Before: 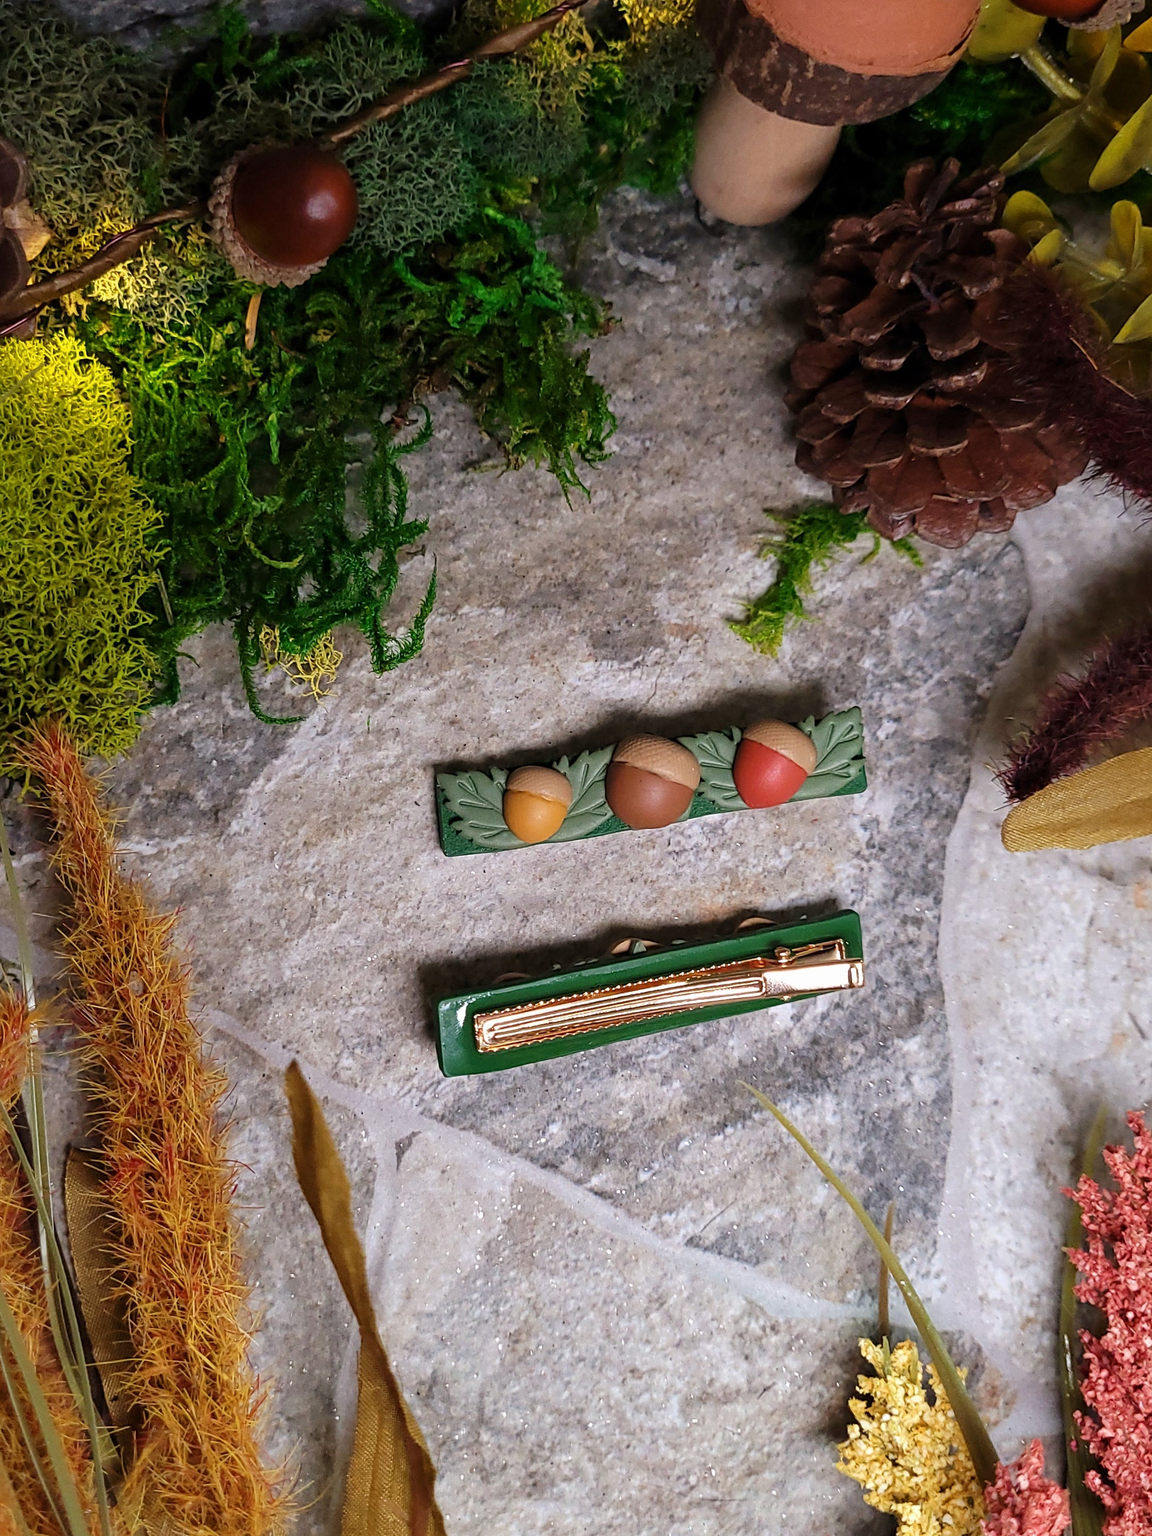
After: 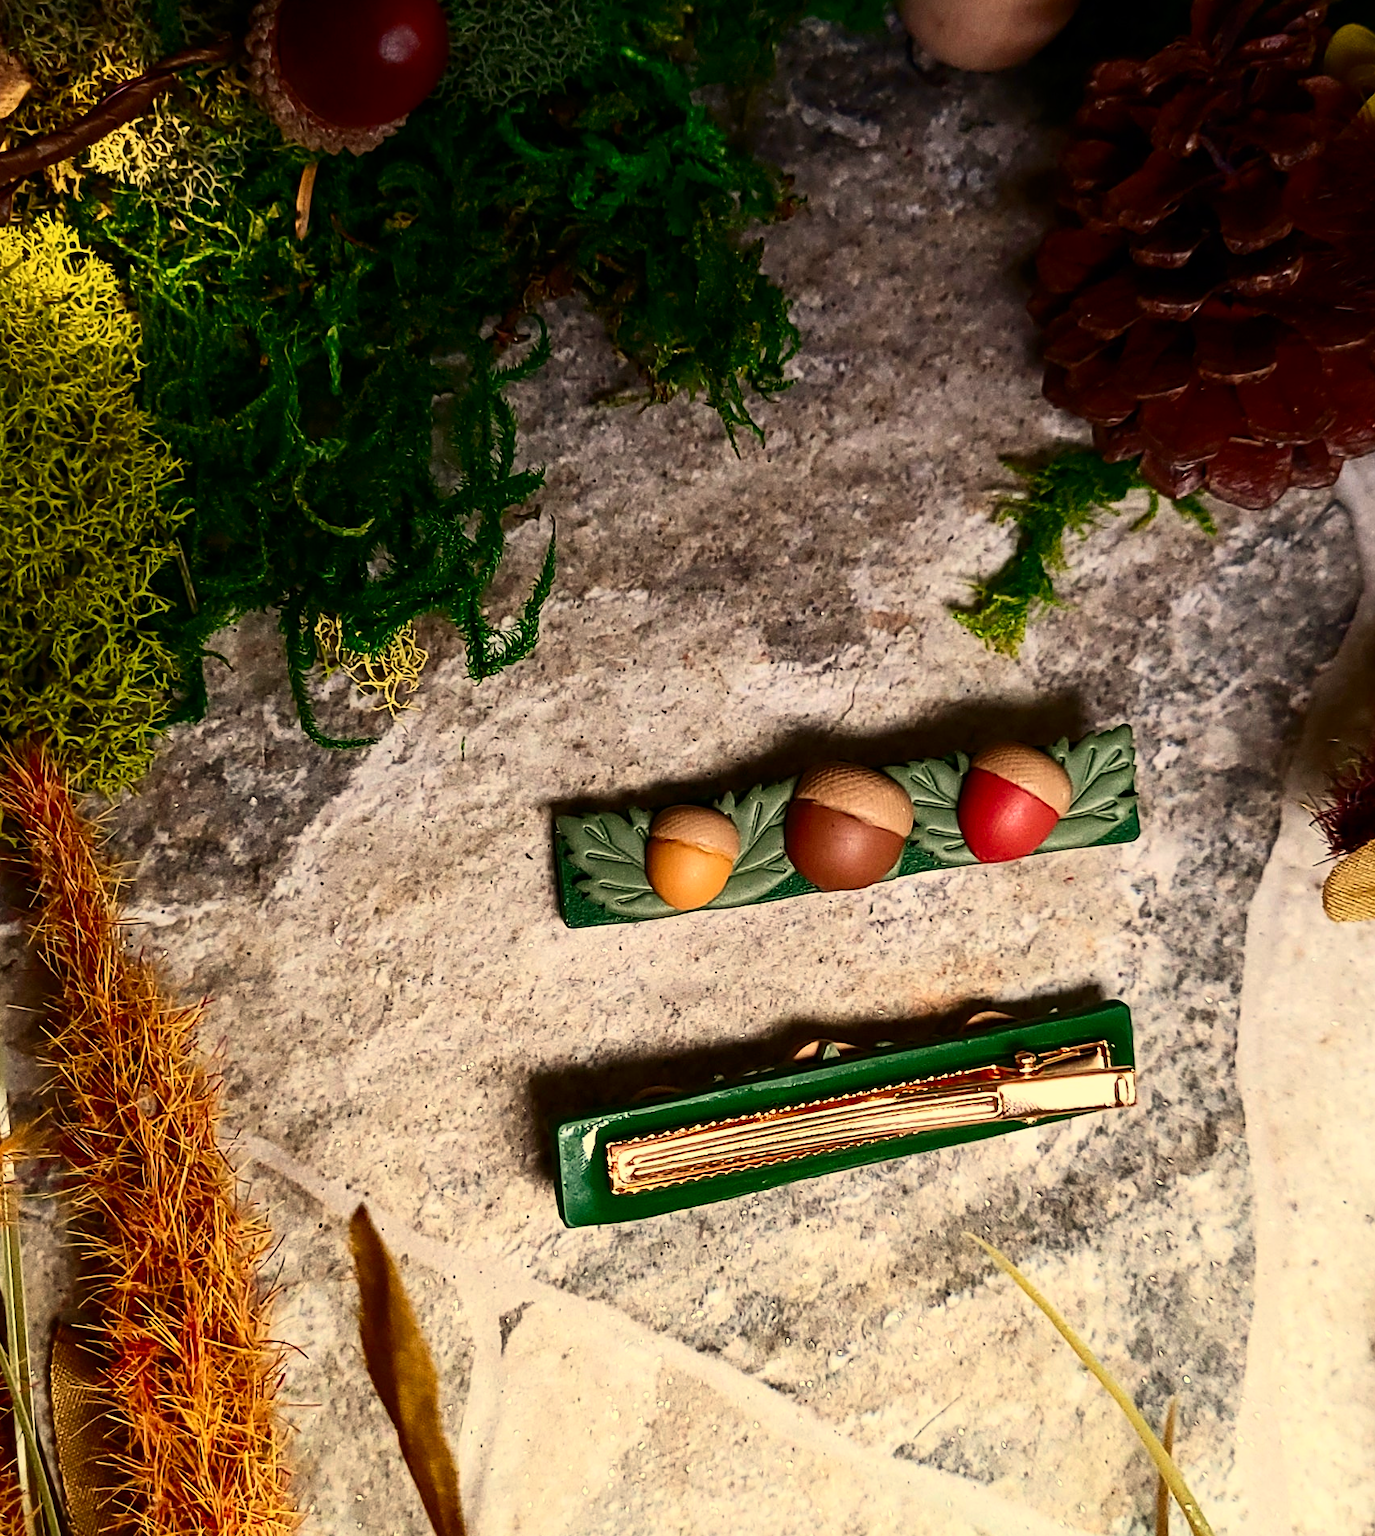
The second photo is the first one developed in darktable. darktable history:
white balance: red 1.08, blue 0.791
contrast brightness saturation: contrast 0.4, brightness 0.05, saturation 0.25
crop and rotate: left 2.425%, top 11.305%, right 9.6%, bottom 15.08%
graduated density: hue 238.83°, saturation 50%
